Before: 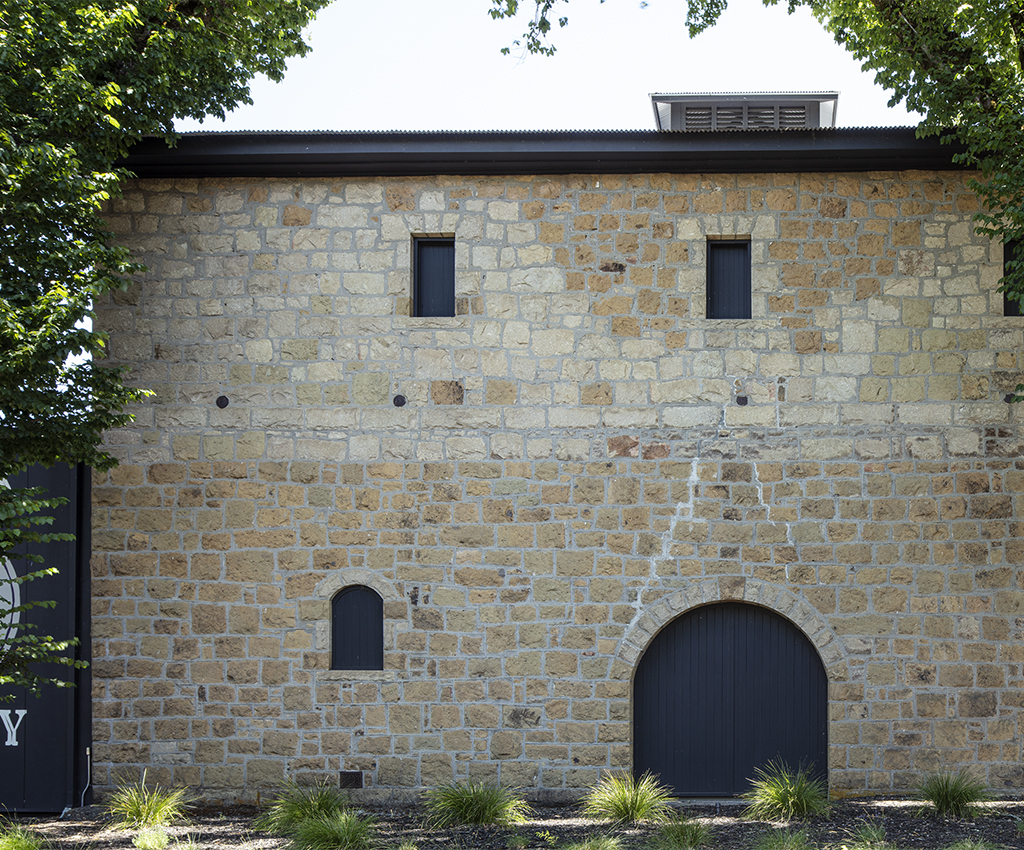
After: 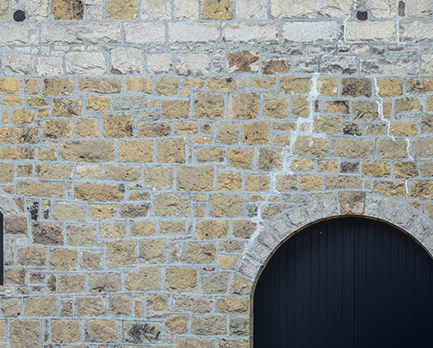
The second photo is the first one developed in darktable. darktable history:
color correction: highlights b* 0.004, saturation 1.06
crop: left 37.111%, top 45.311%, right 20.53%, bottom 13.641%
haze removal: strength -0.105, compatibility mode true, adaptive false
tone curve: curves: ch0 [(0, 0.023) (0.104, 0.058) (0.21, 0.162) (0.469, 0.524) (0.579, 0.65) (0.725, 0.8) (0.858, 0.903) (1, 0.974)]; ch1 [(0, 0) (0.414, 0.395) (0.447, 0.447) (0.502, 0.501) (0.521, 0.512) (0.566, 0.566) (0.618, 0.61) (0.654, 0.642) (1, 1)]; ch2 [(0, 0) (0.369, 0.388) (0.437, 0.453) (0.492, 0.485) (0.524, 0.508) (0.553, 0.566) (0.583, 0.608) (1, 1)], color space Lab, independent channels, preserve colors none
shadows and highlights: shadows -87.43, highlights -37.31, soften with gaussian
local contrast: on, module defaults
